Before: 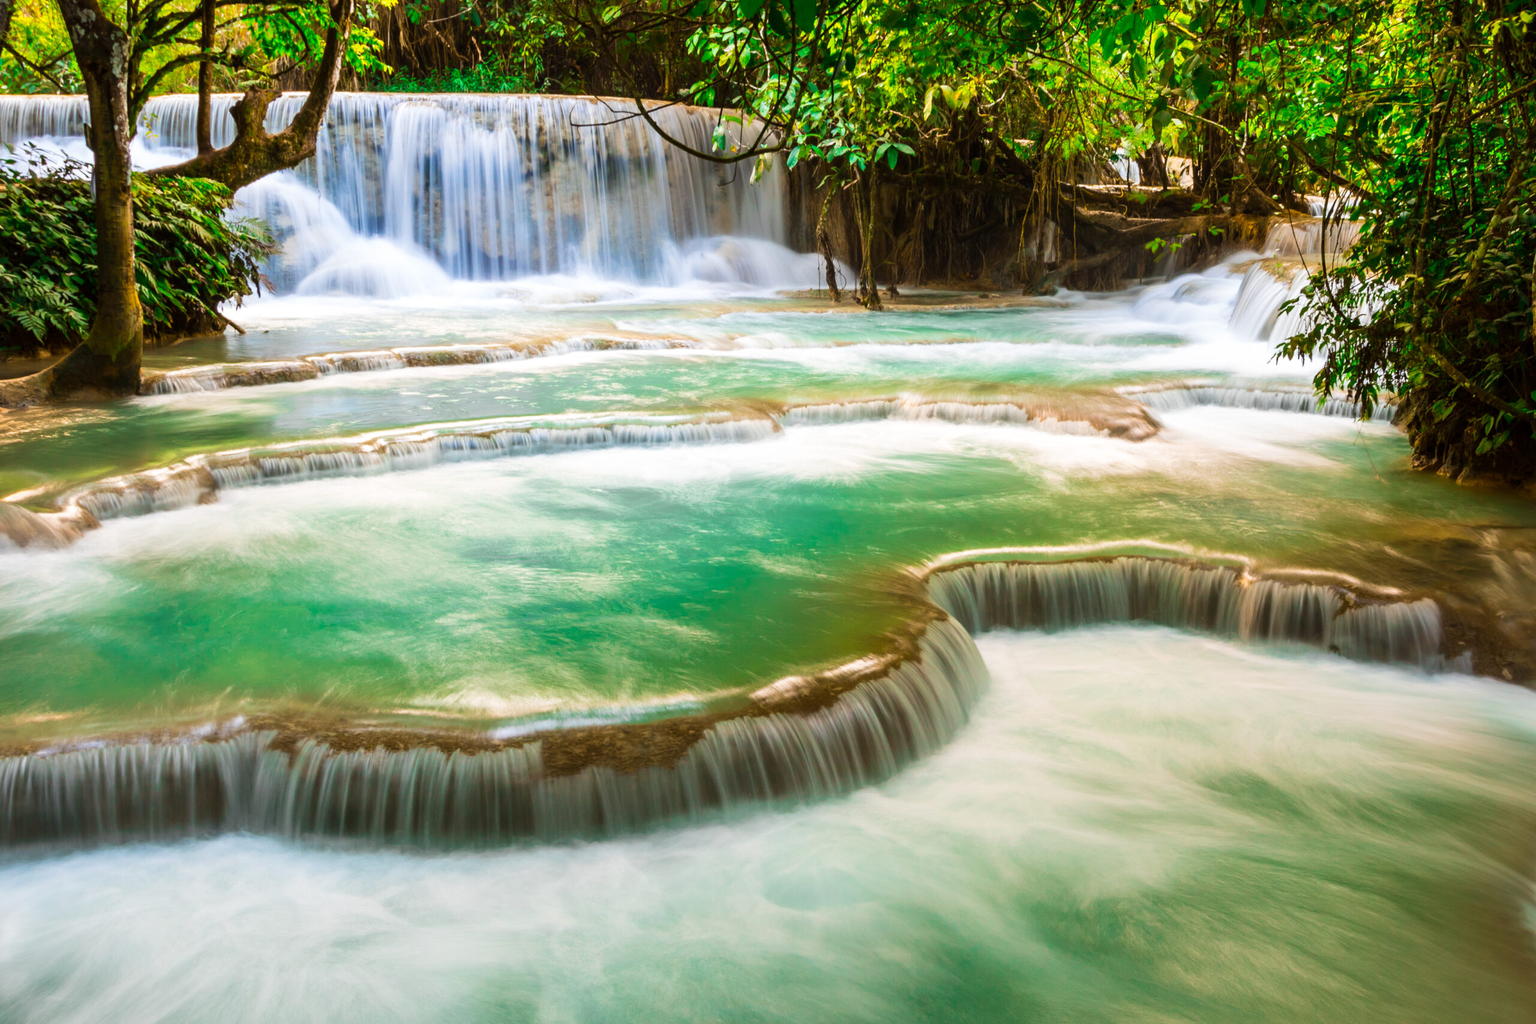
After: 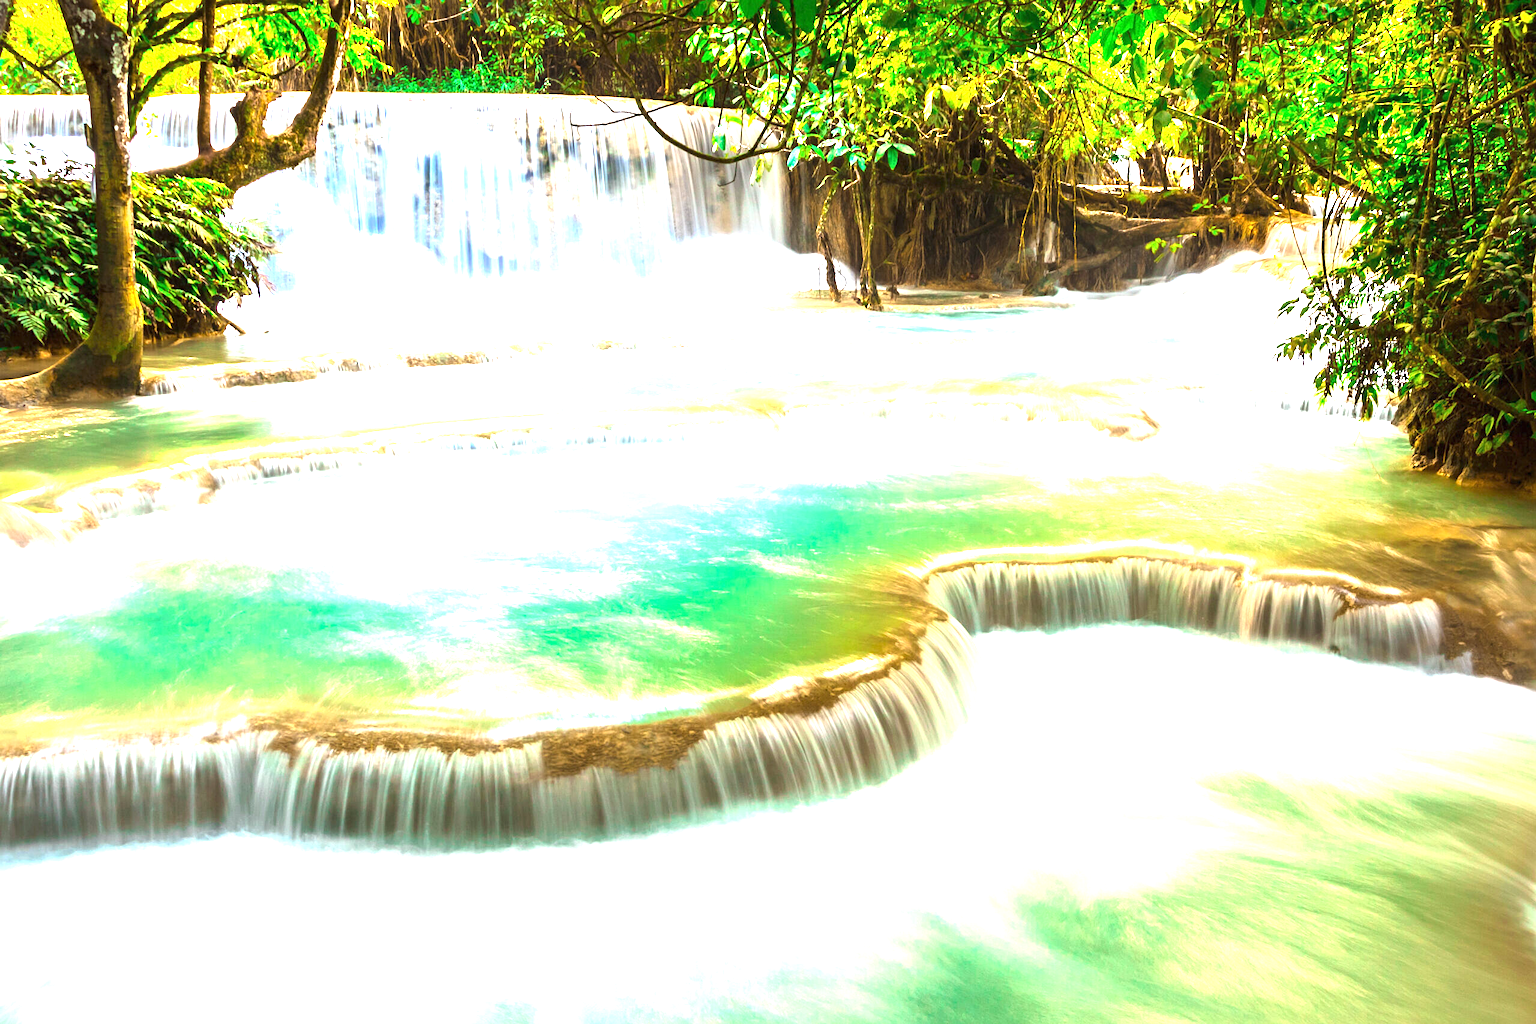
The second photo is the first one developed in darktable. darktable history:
sharpen: amount 0.2
exposure: black level correction 0, exposure 1.975 EV, compensate exposure bias true, compensate highlight preservation false
